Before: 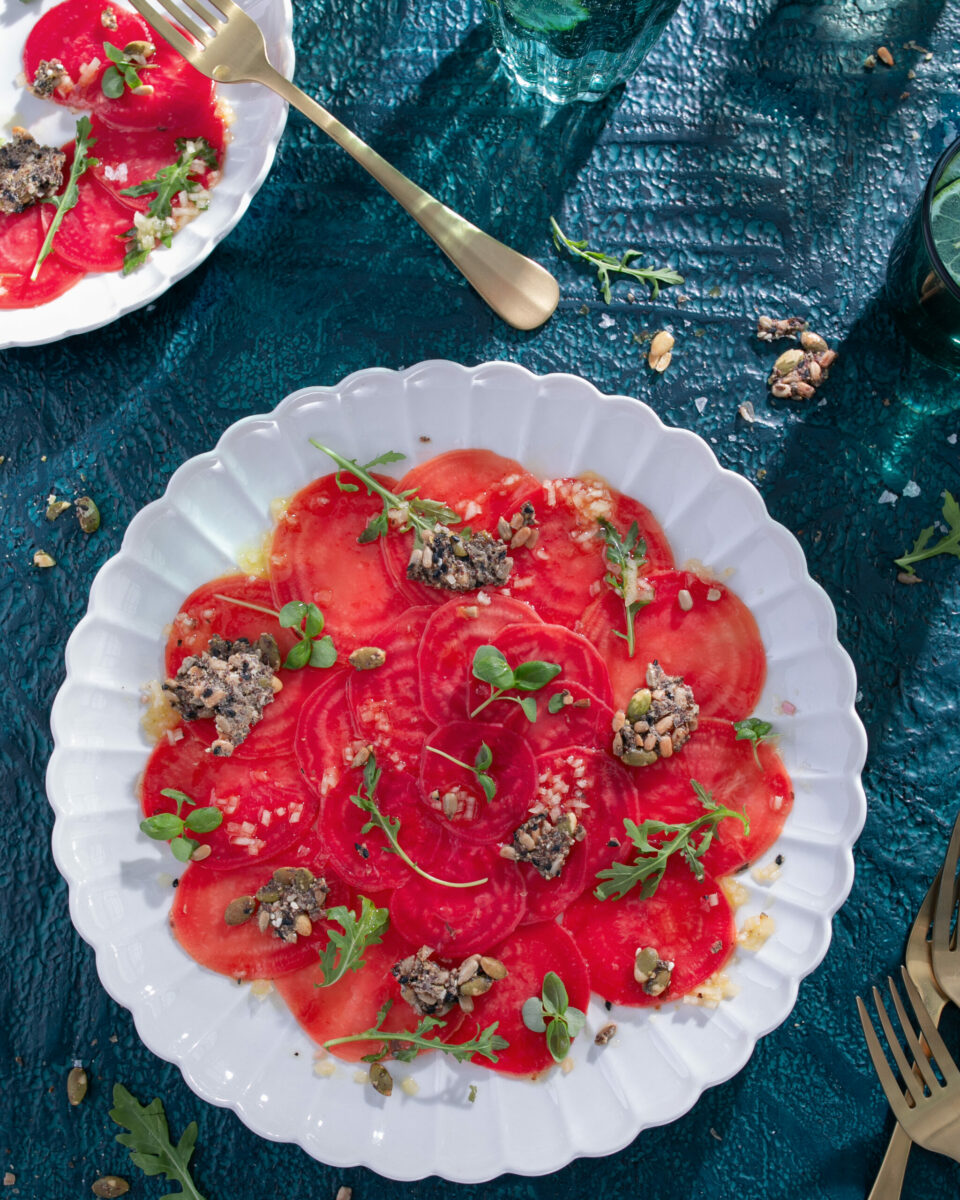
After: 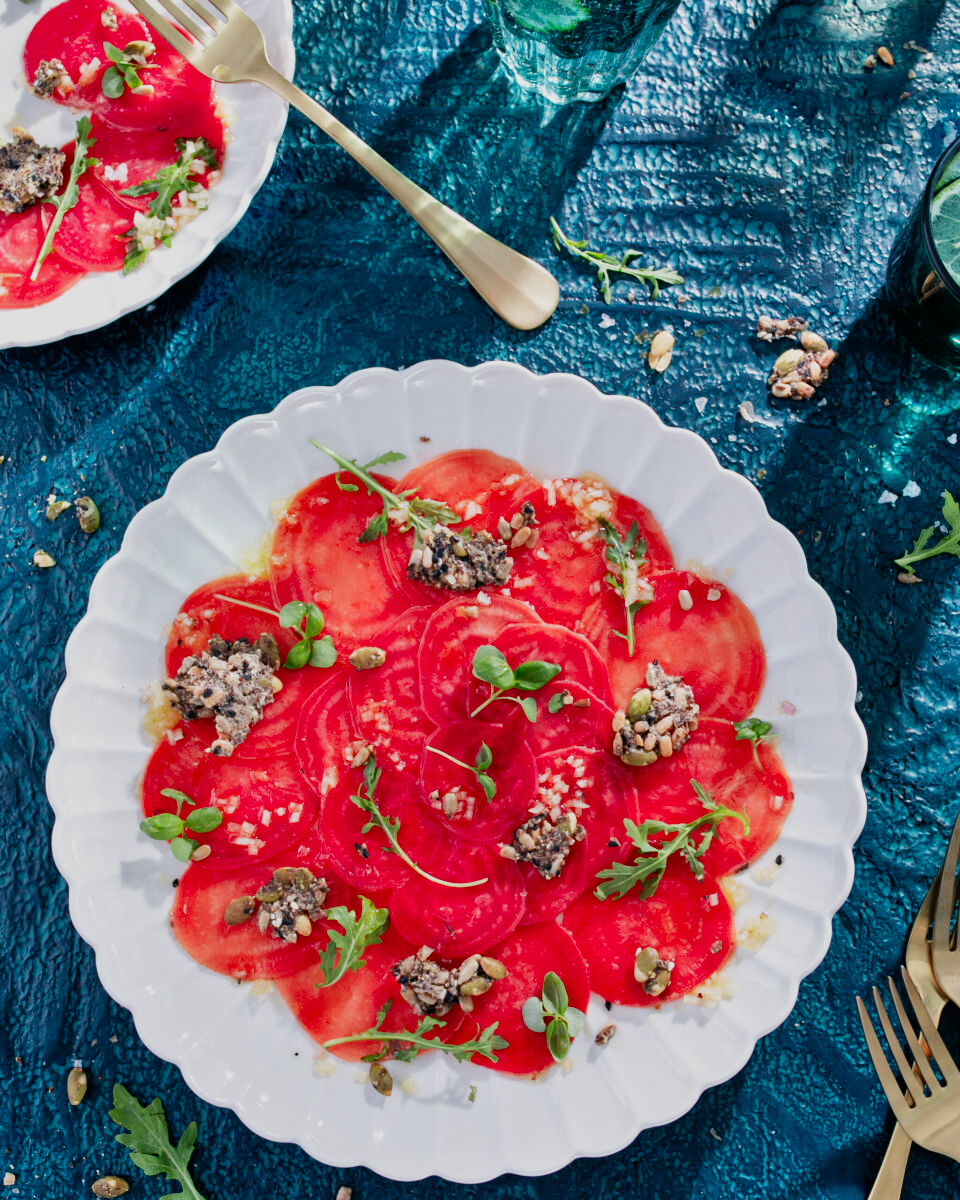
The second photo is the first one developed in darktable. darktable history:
tone equalizer: -8 EV 1 EV, -7 EV 1 EV, -6 EV 1 EV, -5 EV 1 EV, -4 EV 1 EV, -3 EV 0.75 EV, -2 EV 0.5 EV, -1 EV 0.25 EV
sigmoid: contrast 1.69, skew -0.23, preserve hue 0%, red attenuation 0.1, red rotation 0.035, green attenuation 0.1, green rotation -0.017, blue attenuation 0.15, blue rotation -0.052, base primaries Rec2020
shadows and highlights: shadows 49, highlights -41, soften with gaussian
